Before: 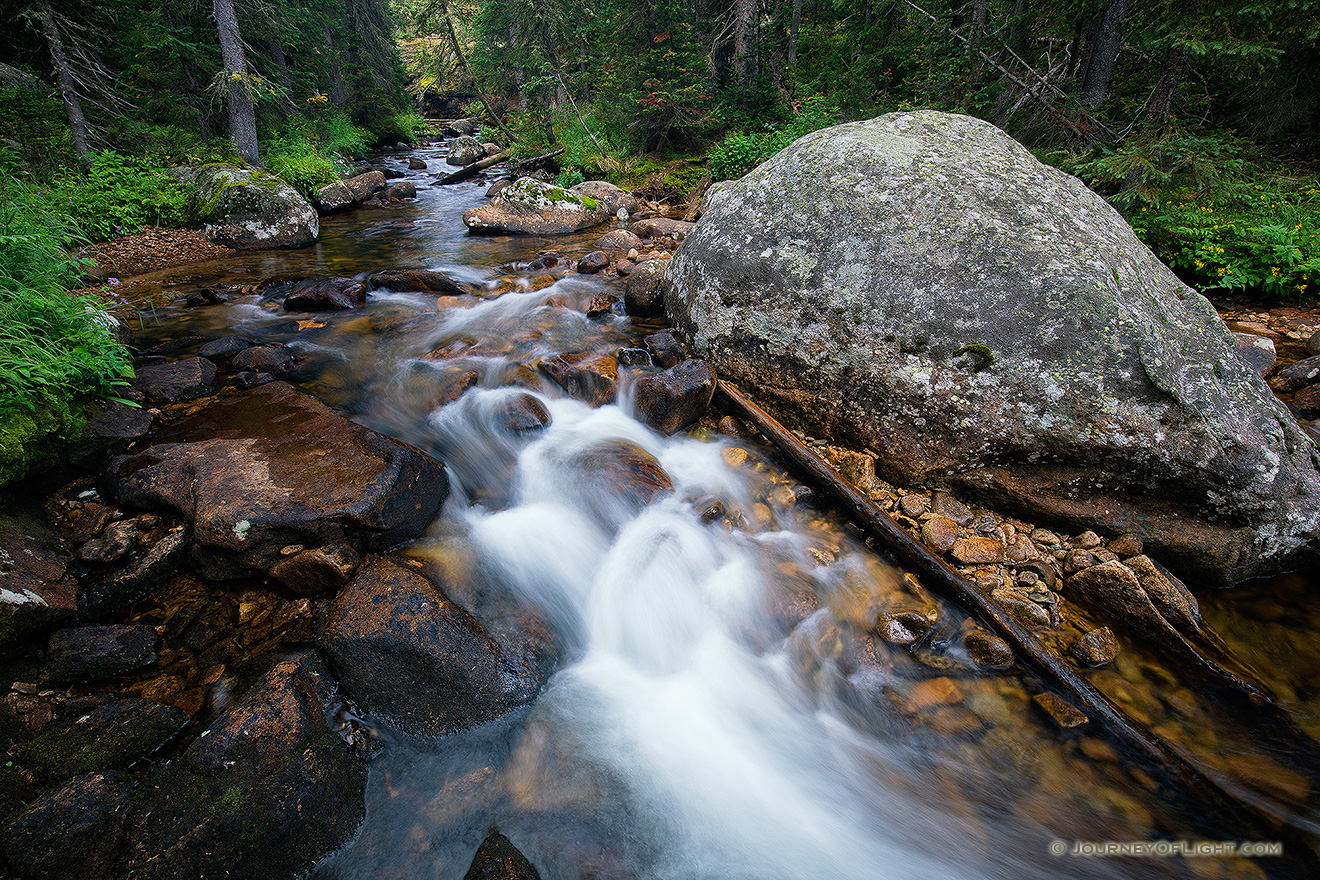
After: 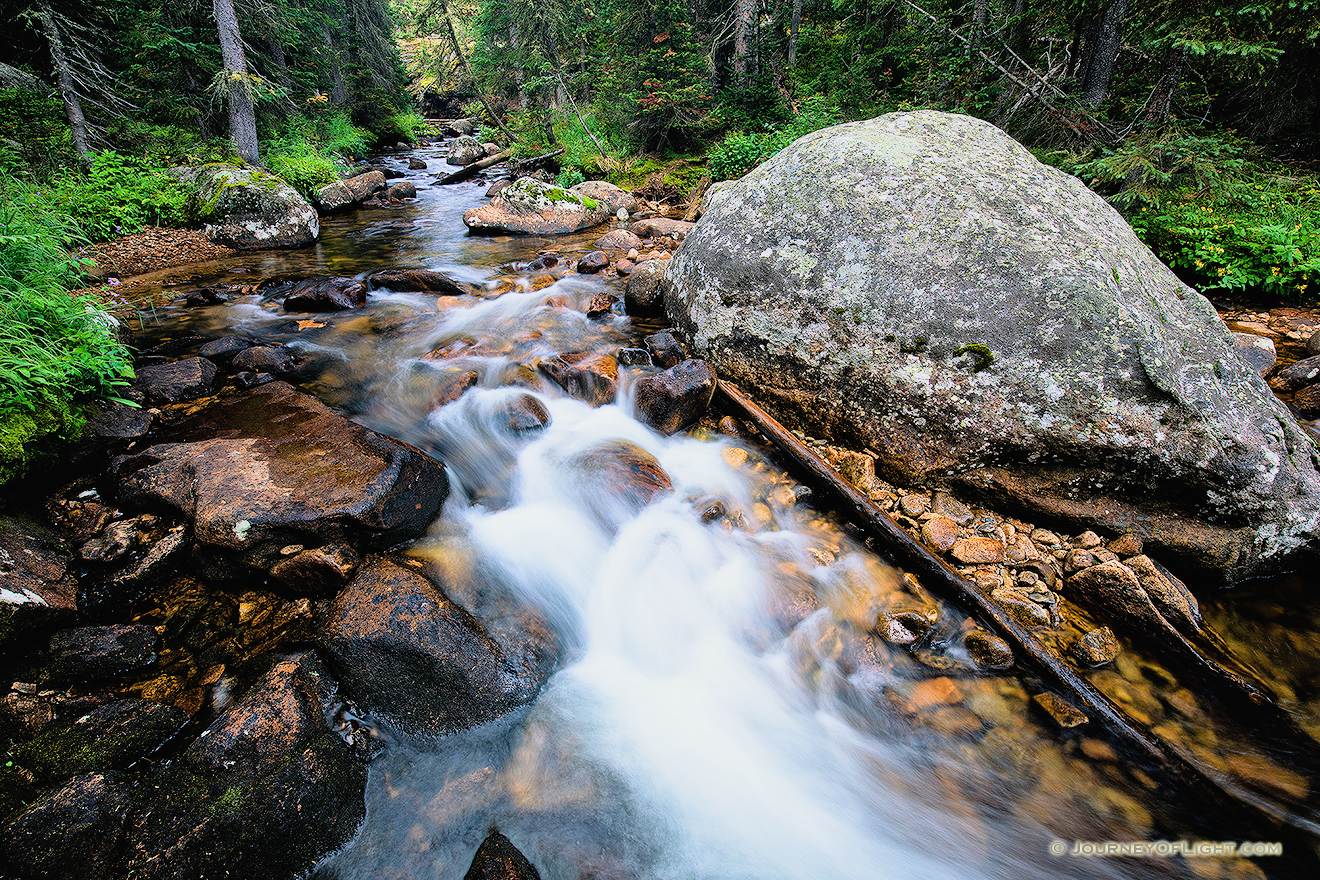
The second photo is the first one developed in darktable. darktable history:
contrast brightness saturation: contrast -0.02, brightness -0.01, saturation 0.03
filmic rgb: black relative exposure -7.75 EV, white relative exposure 4.4 EV, threshold 3 EV, hardness 3.76, latitude 50%, contrast 1.1, color science v5 (2021), contrast in shadows safe, contrast in highlights safe, enable highlight reconstruction true
shadows and highlights: shadows 37.27, highlights -28.18, soften with gaussian
exposure: exposure 0.999 EV, compensate highlight preservation false
